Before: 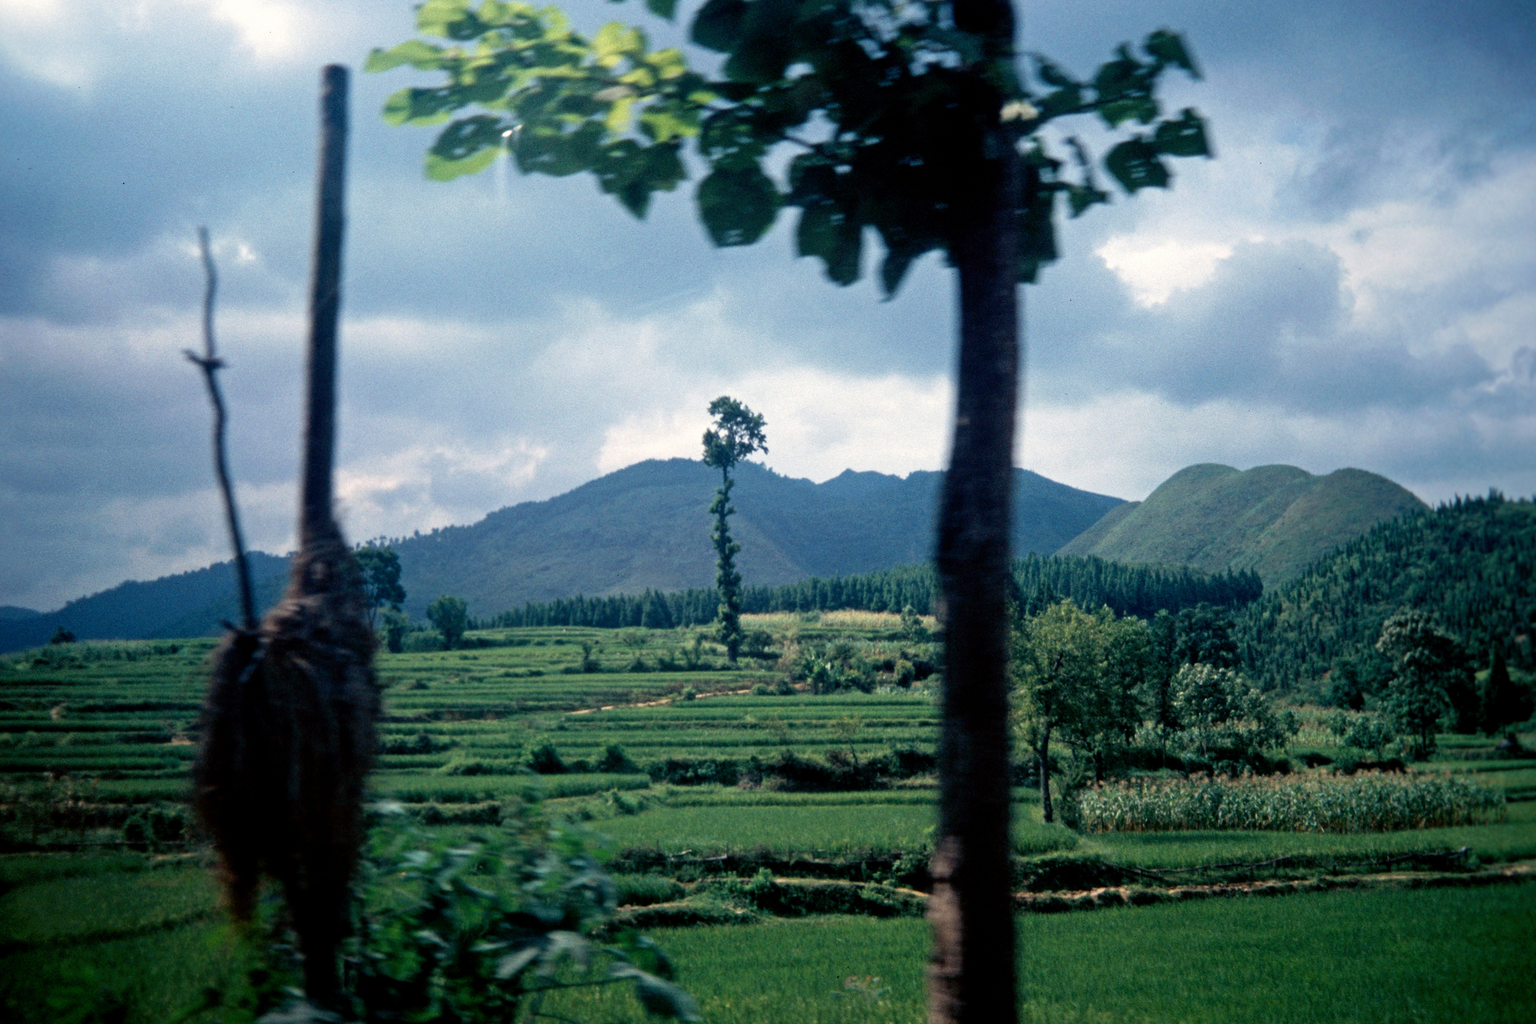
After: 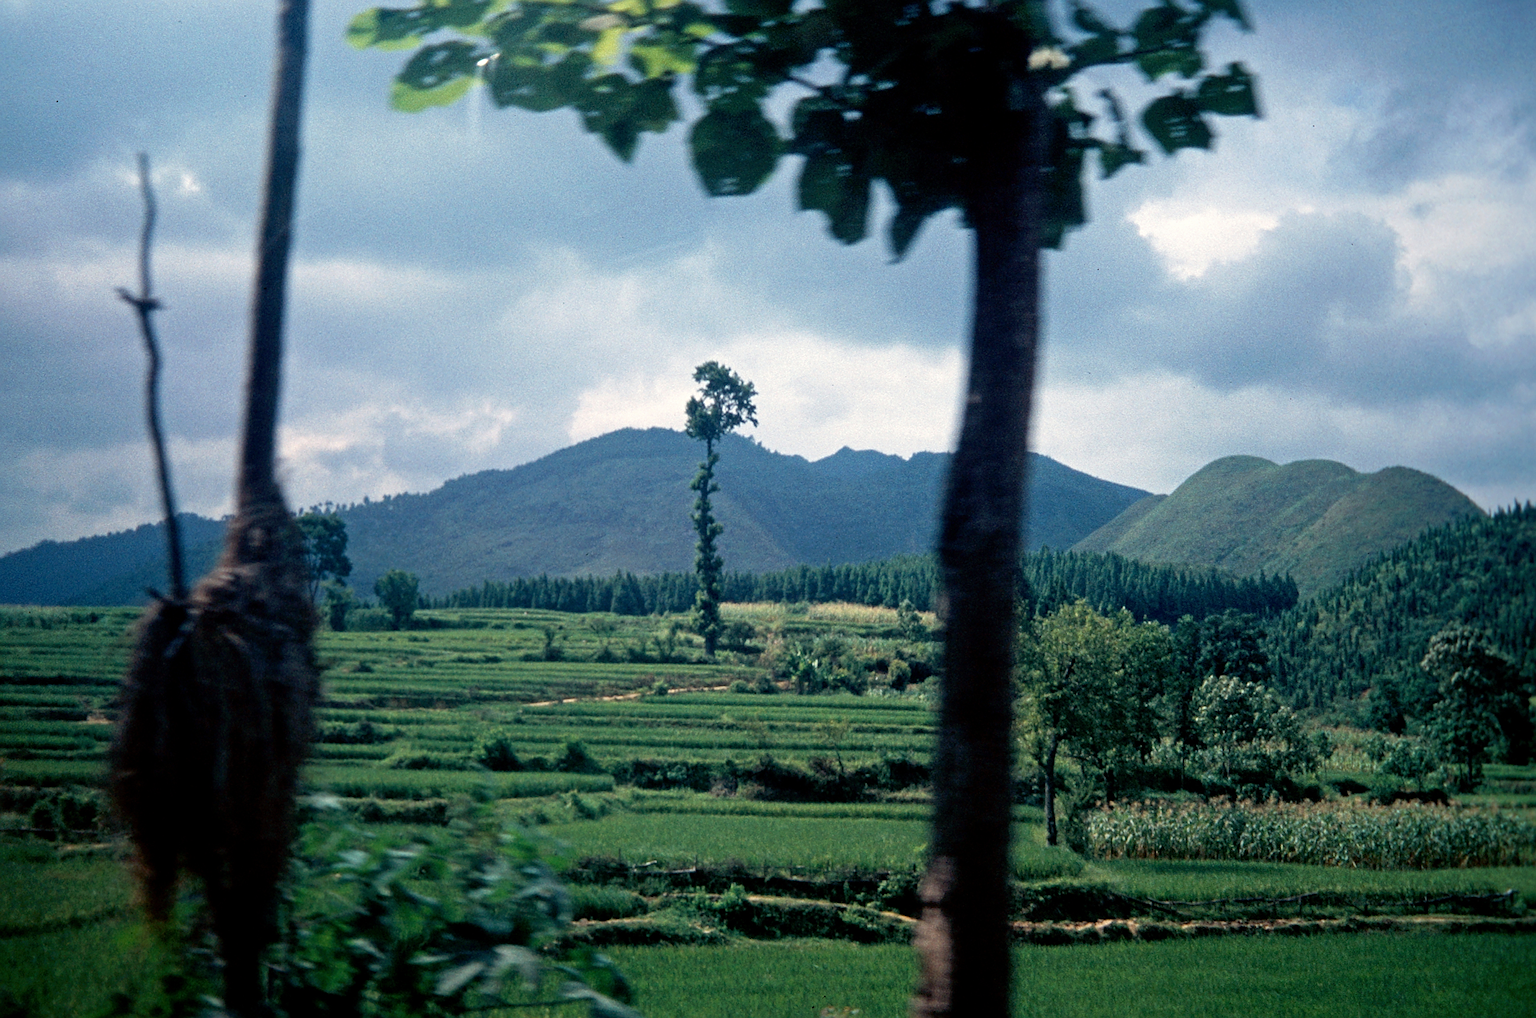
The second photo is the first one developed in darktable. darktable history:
sharpen: on, module defaults
crop and rotate: angle -2.14°, left 3.098%, top 4.265%, right 1.39%, bottom 0.734%
